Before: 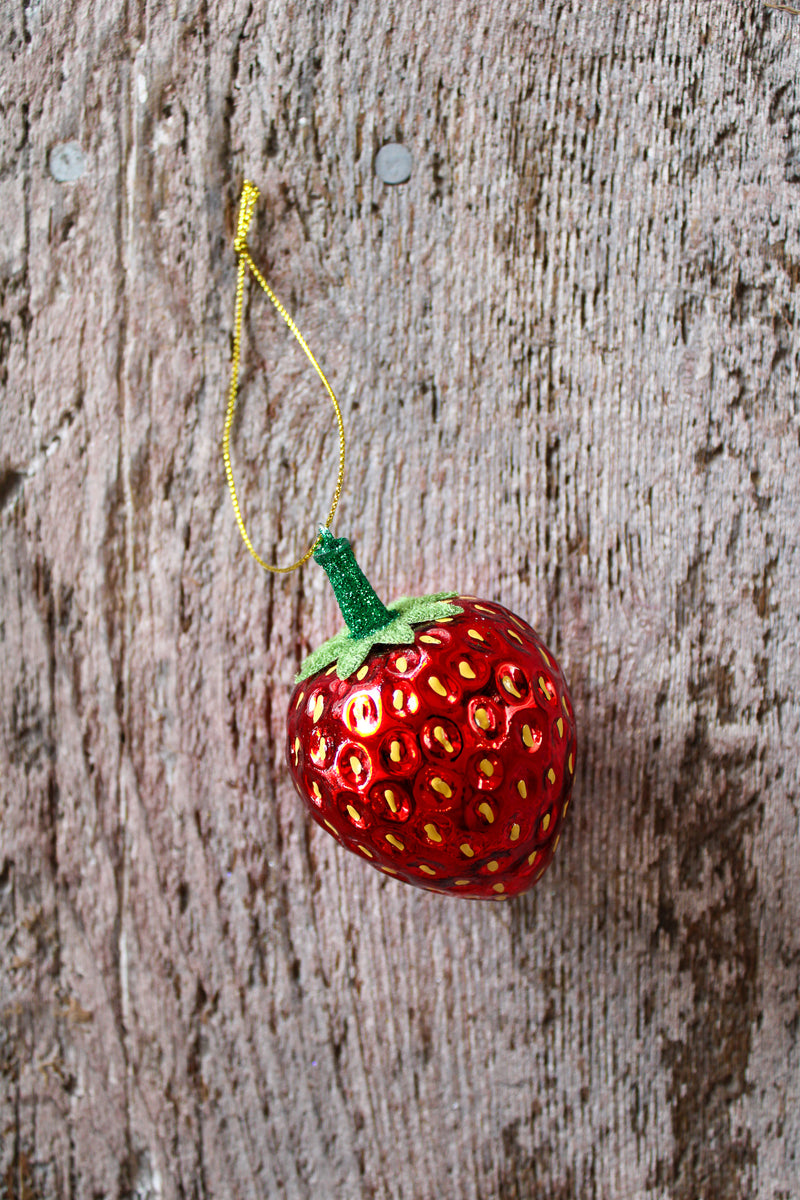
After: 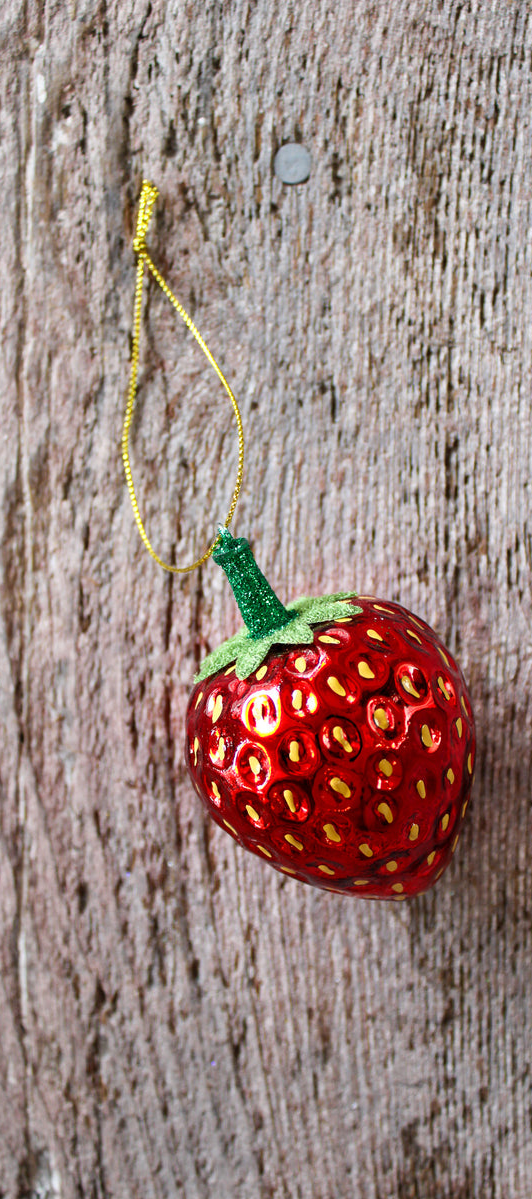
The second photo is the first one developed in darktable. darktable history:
crop and rotate: left 12.658%, right 20.748%
levels: mode automatic
